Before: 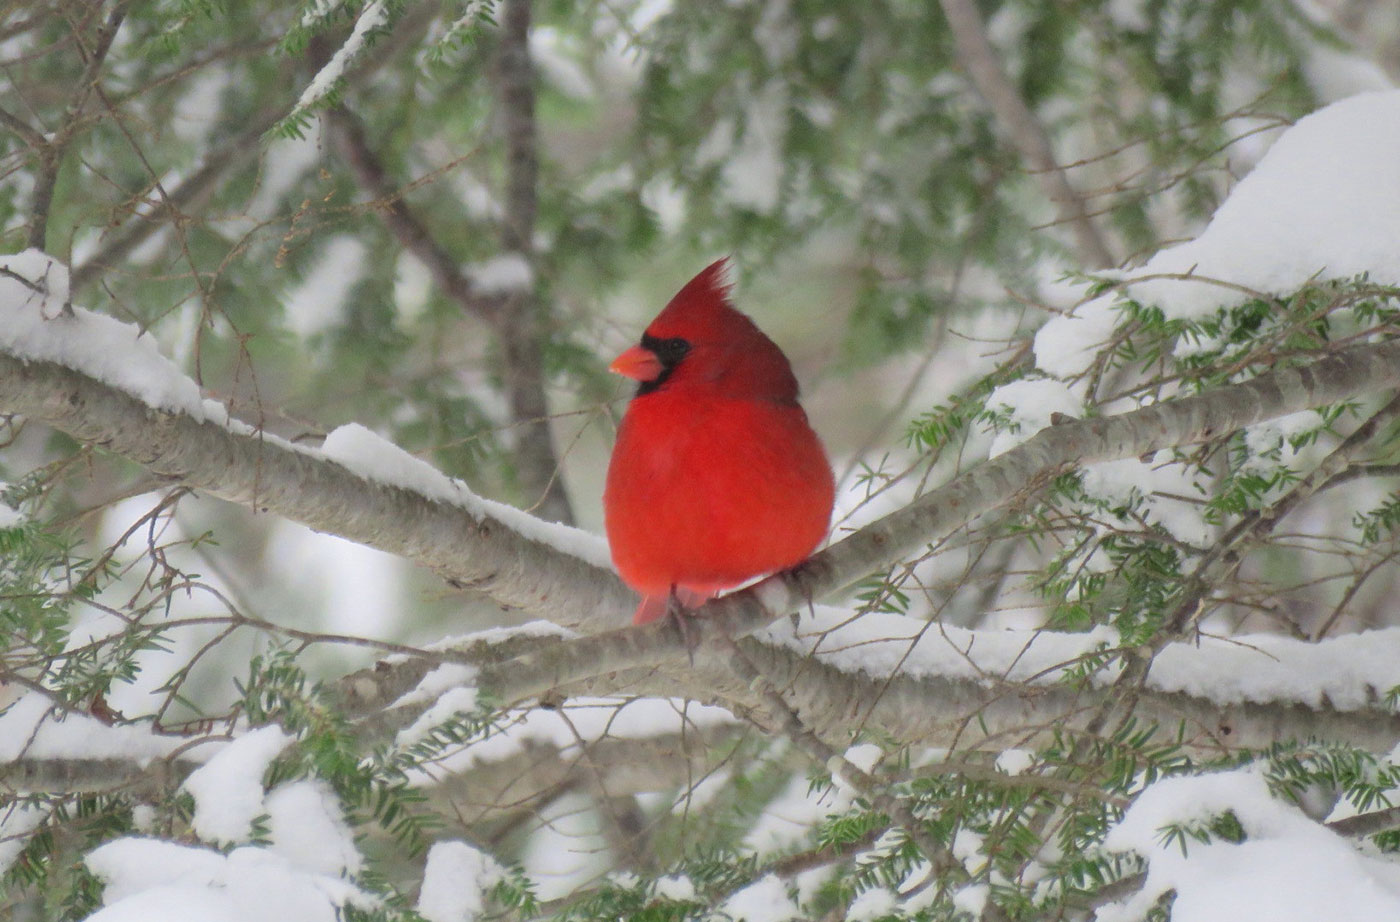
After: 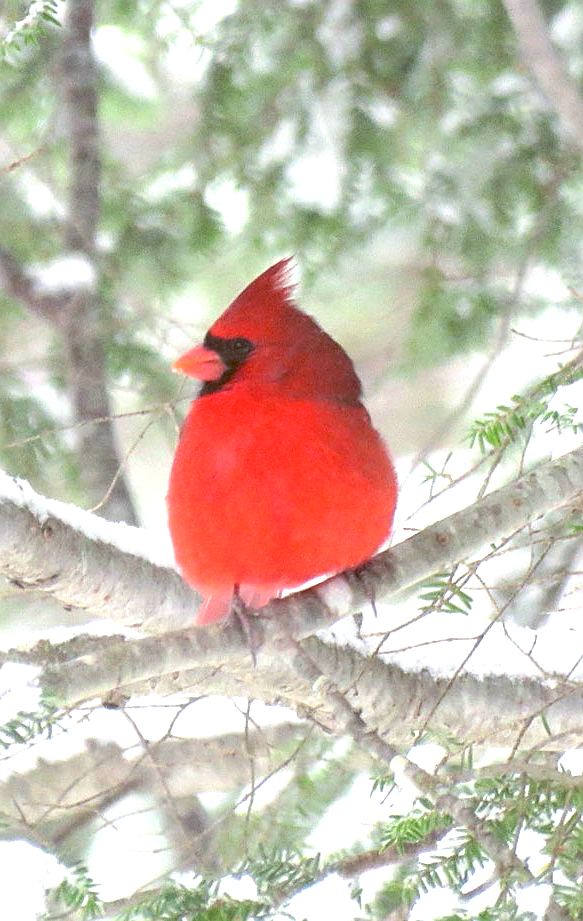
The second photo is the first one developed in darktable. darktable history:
color balance: lift [1, 1.015, 1.004, 0.985], gamma [1, 0.958, 0.971, 1.042], gain [1, 0.956, 0.977, 1.044]
levels: mode automatic, gray 50.8%
crop: left 31.229%, right 27.105%
tone equalizer: on, module defaults
exposure: black level correction 0, exposure 1.388 EV, compensate exposure bias true, compensate highlight preservation false
sharpen: on, module defaults
